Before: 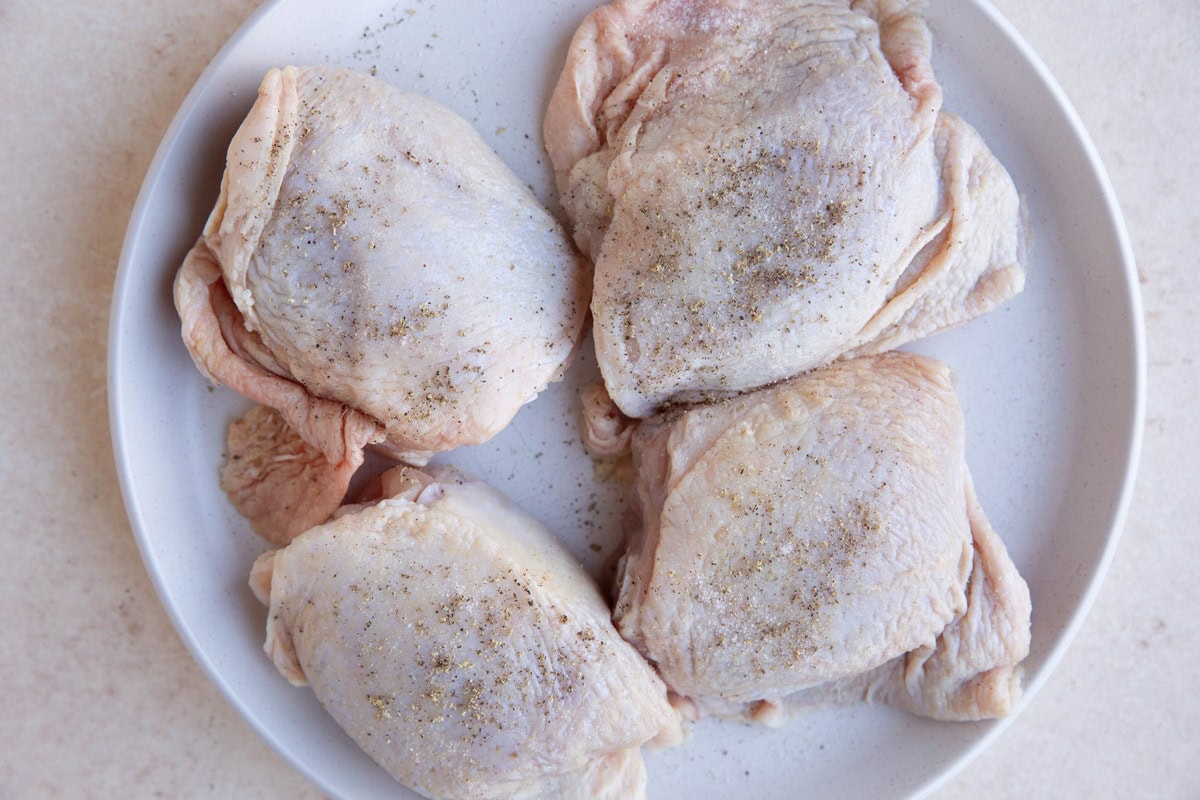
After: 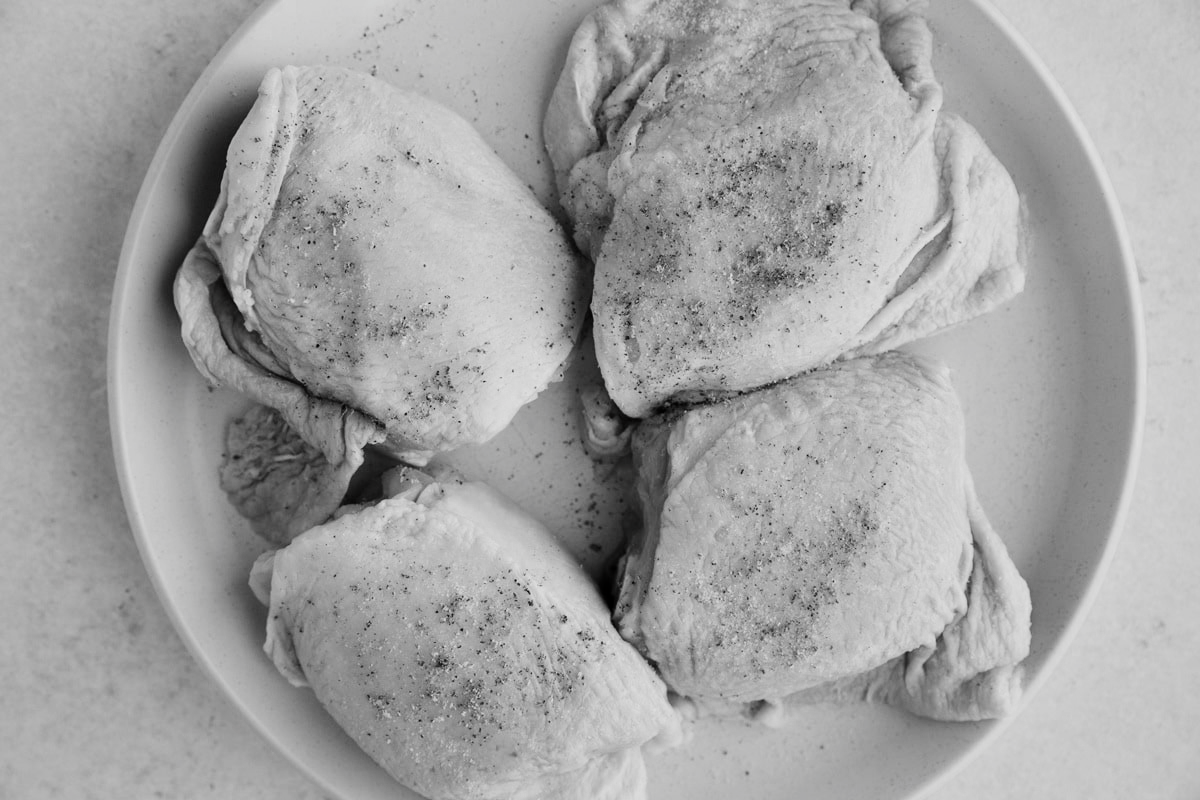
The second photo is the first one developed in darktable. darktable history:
contrast brightness saturation: contrast -0.03, brightness -0.57, saturation -0.993
filmic rgb: black relative exposure -6.73 EV, white relative exposure 4.56 EV, hardness 3.24
exposure: black level correction 0.001, exposure 1.321 EV, compensate exposure bias true, compensate highlight preservation false
